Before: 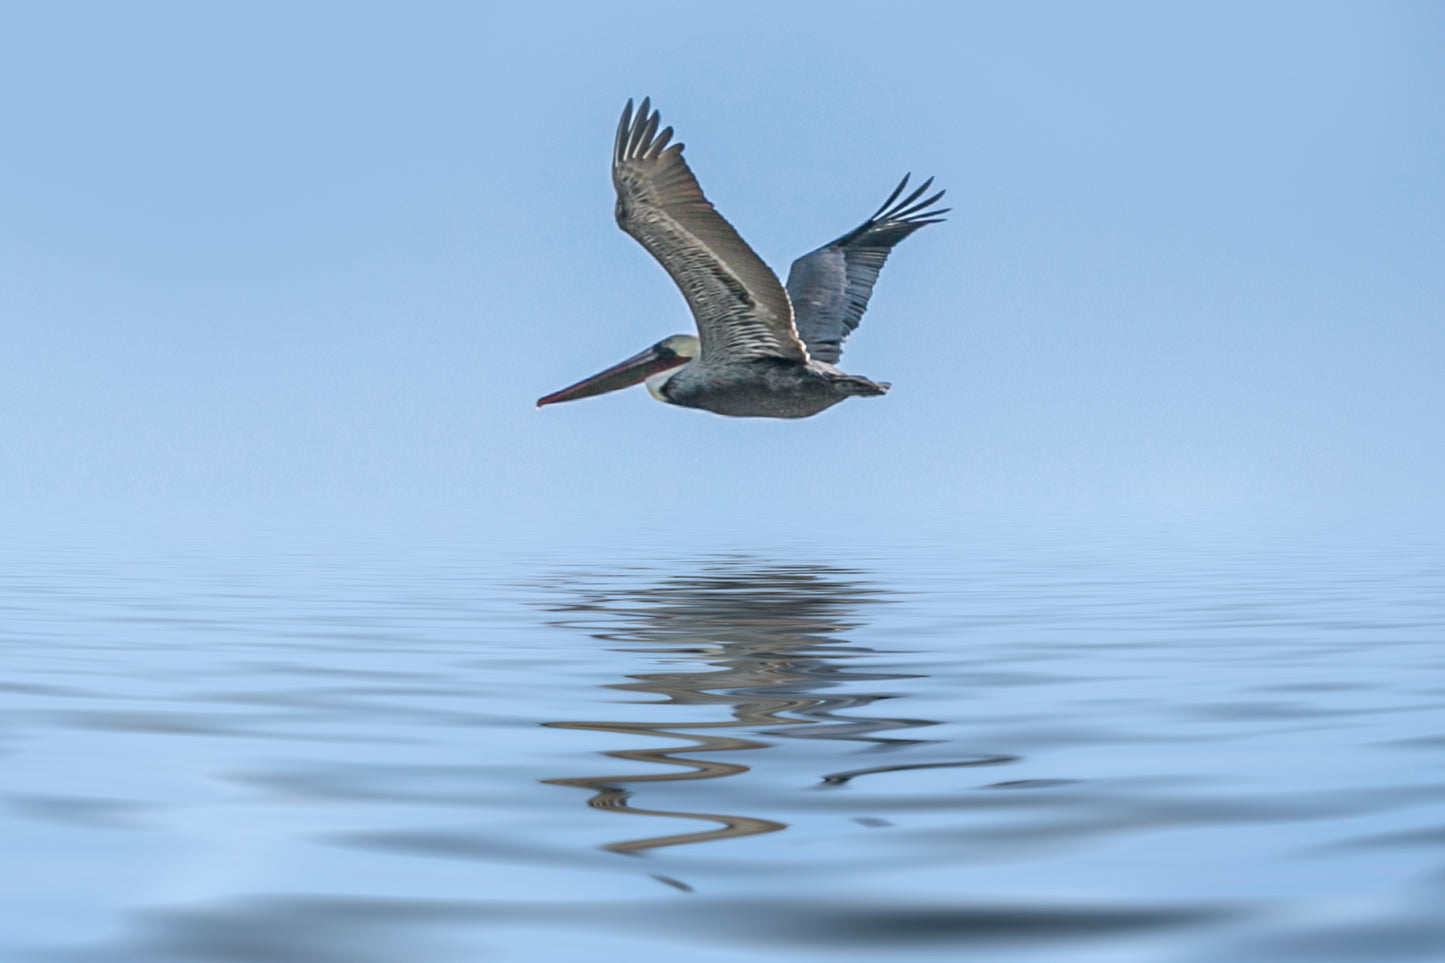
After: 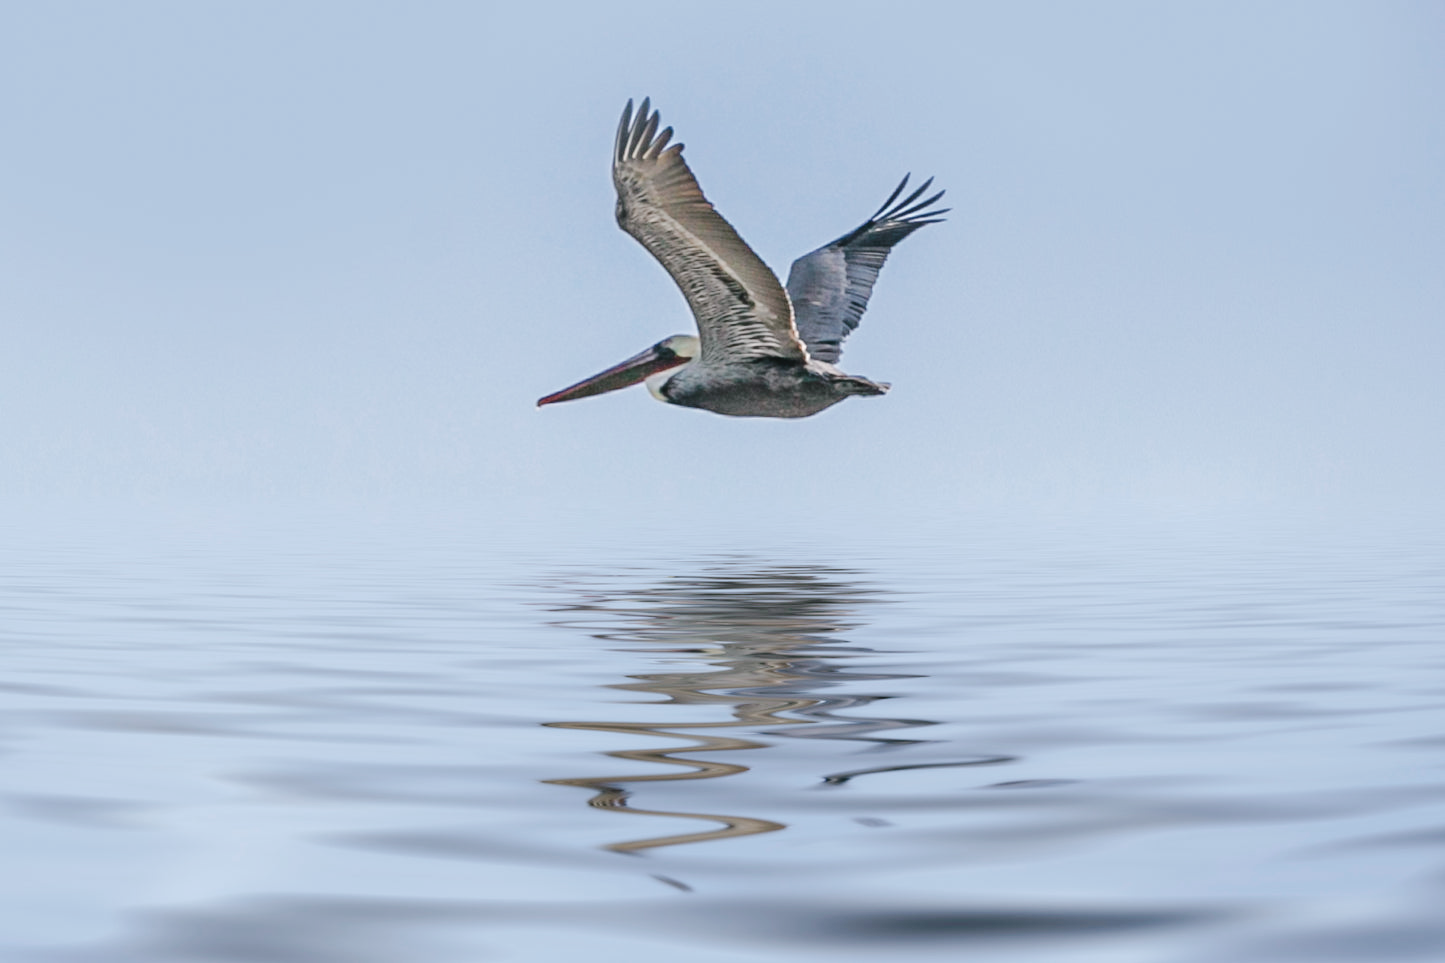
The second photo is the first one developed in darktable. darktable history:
tone curve: curves: ch0 [(0, 0) (0.003, 0.015) (0.011, 0.021) (0.025, 0.032) (0.044, 0.046) (0.069, 0.062) (0.1, 0.08) (0.136, 0.117) (0.177, 0.165) (0.224, 0.221) (0.277, 0.298) (0.335, 0.385) (0.399, 0.469) (0.468, 0.558) (0.543, 0.637) (0.623, 0.708) (0.709, 0.771) (0.801, 0.84) (0.898, 0.907) (1, 1)], preserve colors none
color look up table: target L [98.06, 94.37, 89.65, 87.67, 86.38, 70.39, 72.34, 69.08, 58, 58.98, 52.21, 38.96, 37.51, 28.18, 200.44, 84.54, 69.22, 69.79, 60.09, 60.15, 58.1, 52.29, 48.76, 47.12, 41.35, 30.36, 26.17, 85.99, 81.82, 77.67, 72.19, 60.88, 68.87, 55.16, 42.77, 40.75, 41.65, 32.24, 40.51, 18.89, 15.64, 1.537, 89.52, 89.63, 73.43, 71.25, 67.4, 59.33, 26.96], target a [-0.025, -13, -29, -40.16, -57.84, -30.61, 0.443, -56.46, -58.23, -9.037, -24, -34.06, -24.94, -22.87, 0, -2.129, 39.58, 43.65, 7.33, 60.86, 66.91, 70.95, 26.29, 21.27, 61.1, 7.749, 37.87, 15.42, 26.41, 38.74, 39.43, 71.49, 56.81, 17.32, 11.83, 61.56, 55.75, 34.58, 35.45, 28.12, 30.17, 0.219, -50.26, -15.28, -19.22, -43.66, -1.422, -13.55, -5.776], target b [7.439, 46.18, 25.31, 55.75, 20.89, 59.73, 37.59, 28.29, 48.14, 14.88, 38.96, 34.1, 3.723, 25.17, 0, 76.89, 47.42, 22.9, 57.93, 10.43, 22.55, 44.85, 47.6, 32.33, 49.2, 5.028, 33.55, 0.655, -20.52, -10.63, -33.96, -25.75, -38.88, 0.173, -52.52, -6.195, -48.22, -1.162, -66.66, -20.47, -45.94, -2.261, -13.17, -4.126, -31.73, -3.971, -9.442, -34.95, -19.71], num patches 49
